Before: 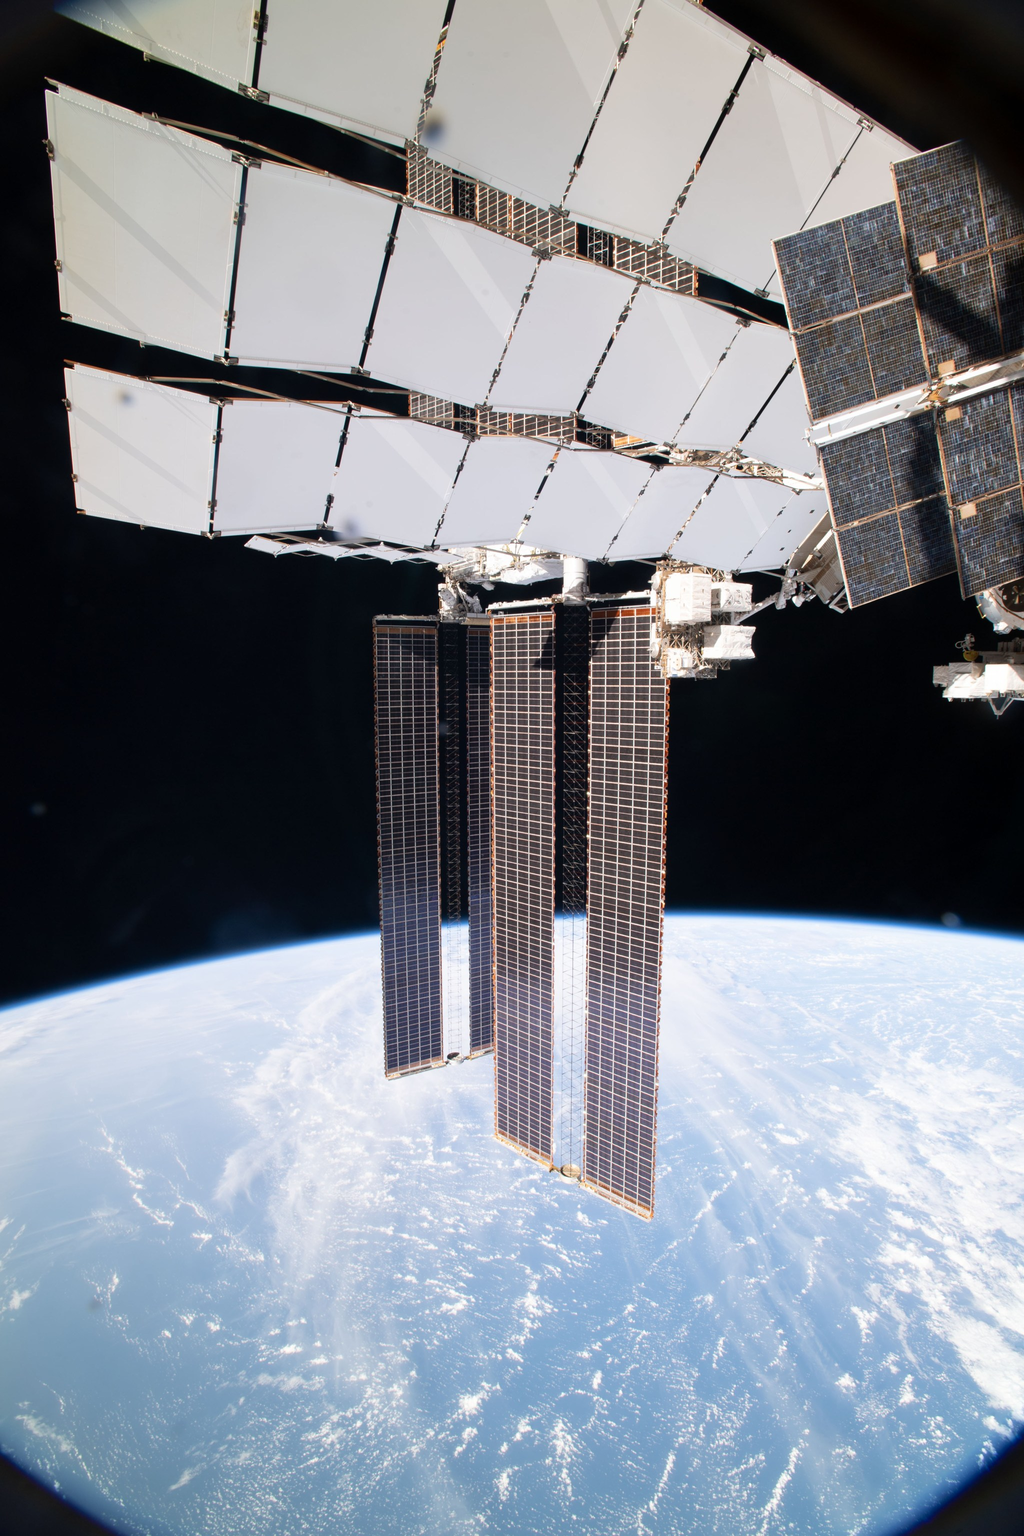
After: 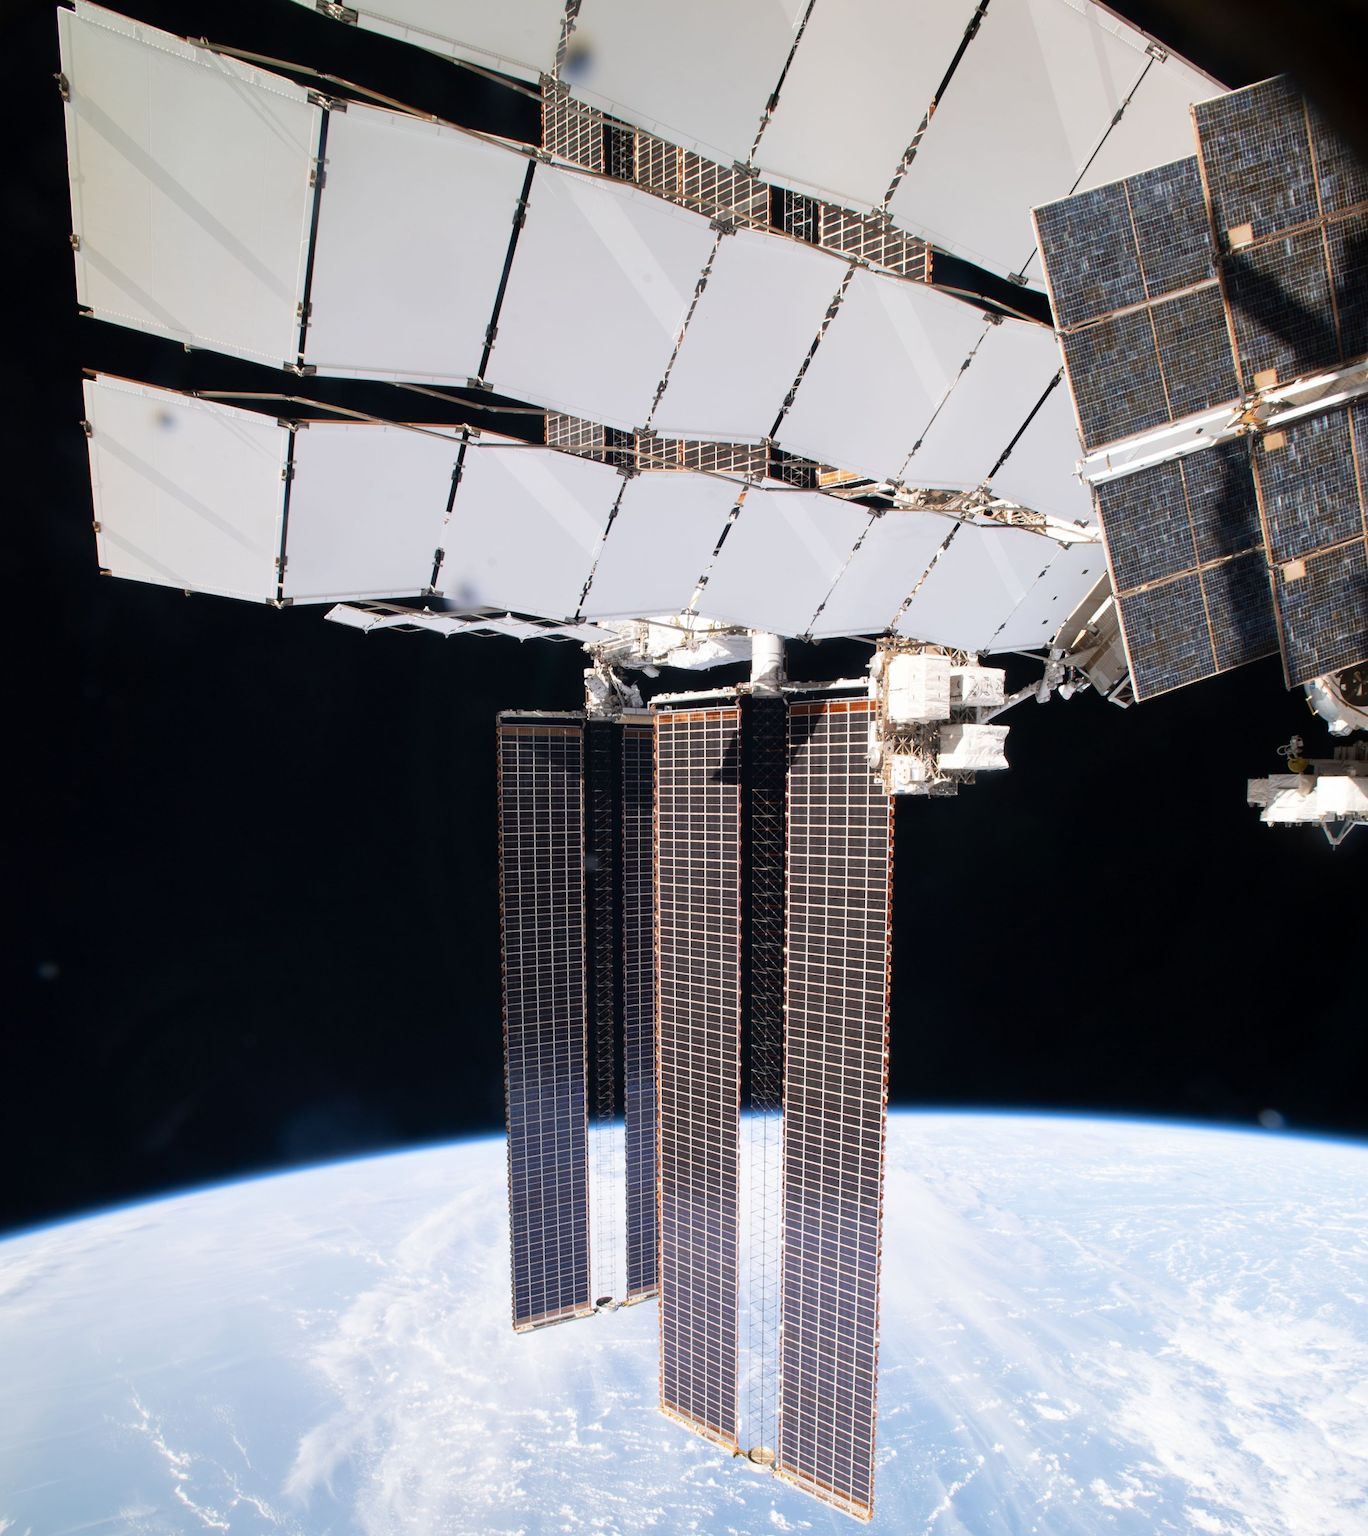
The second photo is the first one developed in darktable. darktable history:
crop: left 0.287%, top 5.557%, bottom 19.821%
